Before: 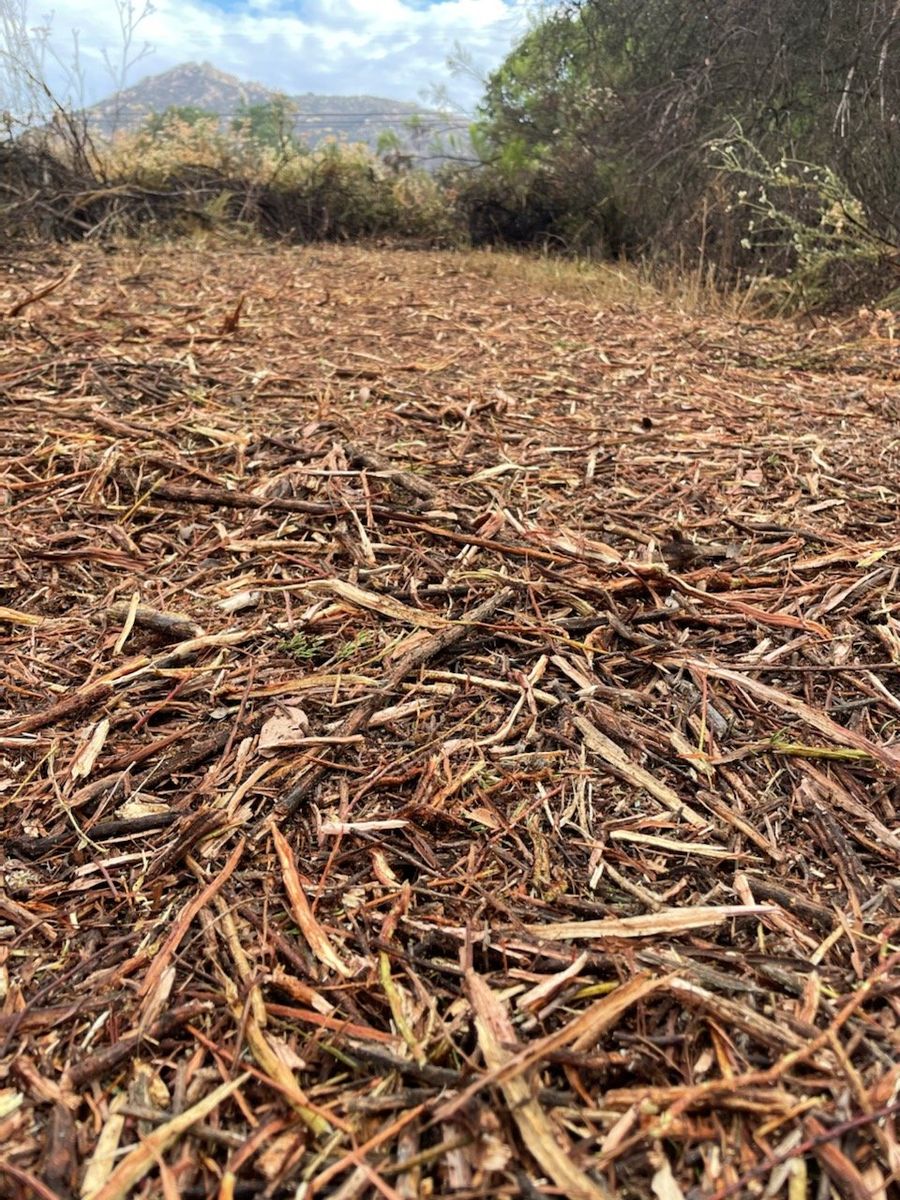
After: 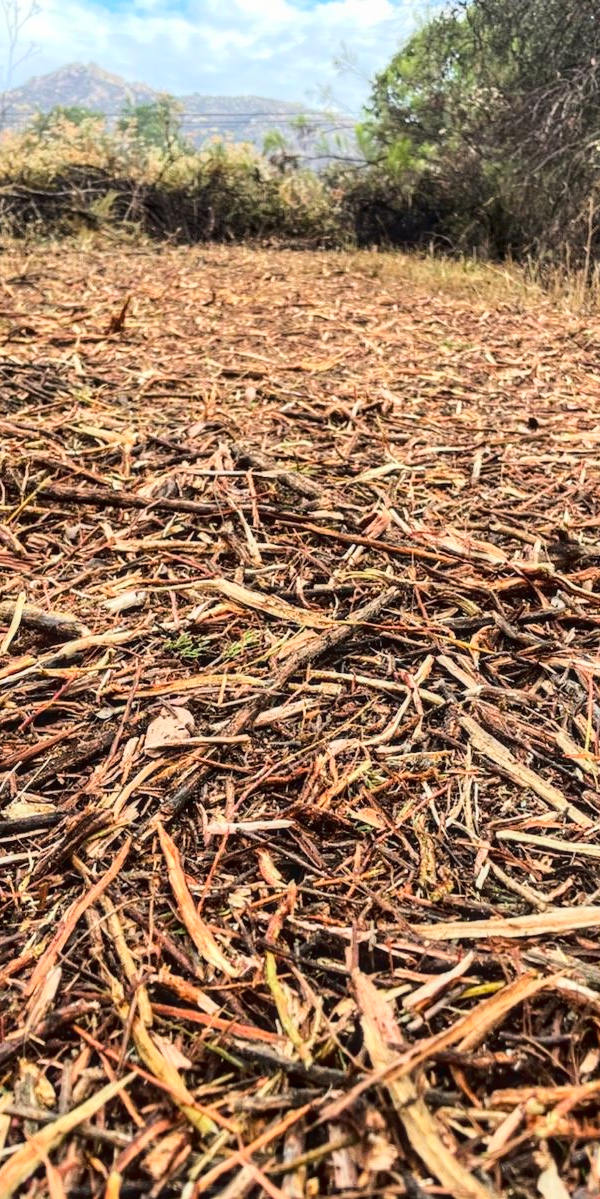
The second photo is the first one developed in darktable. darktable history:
local contrast: on, module defaults
tone curve: curves: ch0 [(0, 0.023) (0.103, 0.087) (0.277, 0.28) (0.46, 0.554) (0.569, 0.68) (0.735, 0.843) (0.994, 0.984)]; ch1 [(0, 0) (0.324, 0.285) (0.456, 0.438) (0.488, 0.497) (0.512, 0.503) (0.535, 0.535) (0.599, 0.606) (0.715, 0.738) (1, 1)]; ch2 [(0, 0) (0.369, 0.388) (0.449, 0.431) (0.478, 0.471) (0.502, 0.503) (0.55, 0.553) (0.603, 0.602) (0.656, 0.713) (1, 1)], color space Lab, linked channels, preserve colors none
crop and rotate: left 12.671%, right 20.619%
contrast brightness saturation: contrast 0.041, saturation 0.074
